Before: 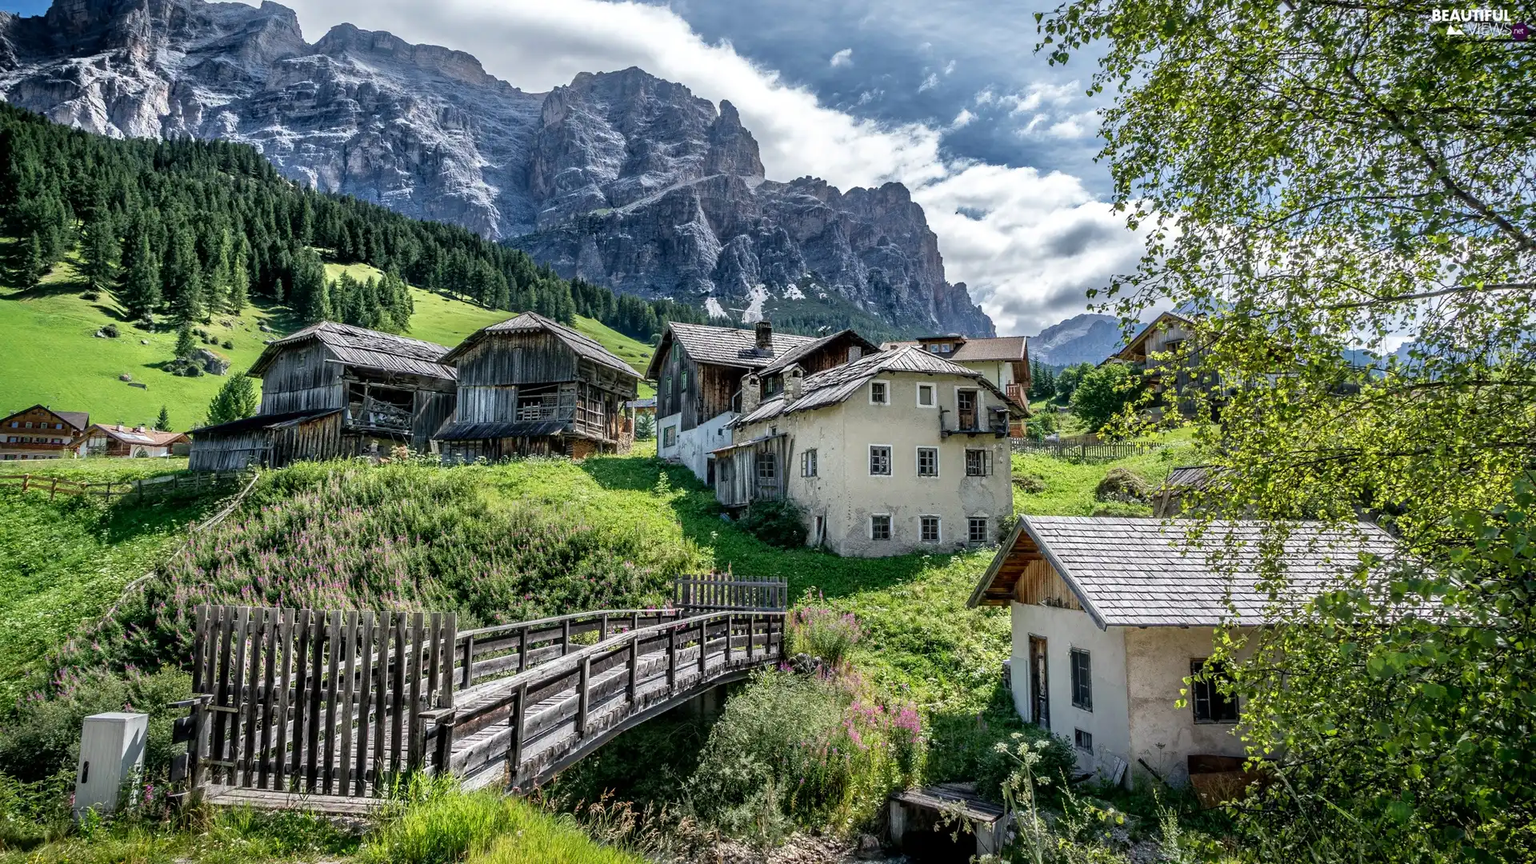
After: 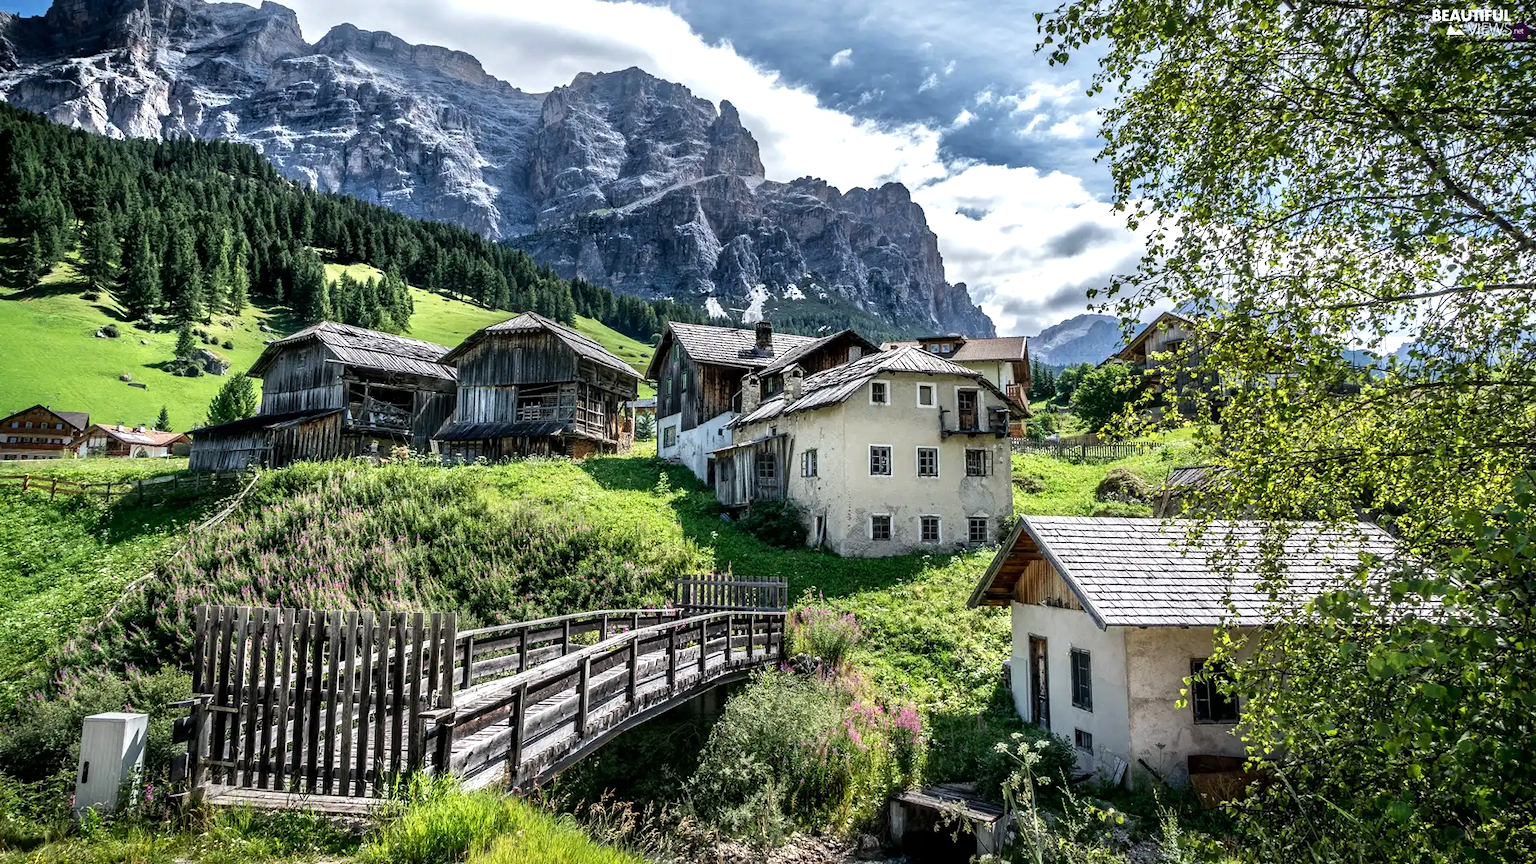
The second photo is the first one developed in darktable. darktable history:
tone equalizer: -8 EV -0.405 EV, -7 EV -0.382 EV, -6 EV -0.351 EV, -5 EV -0.23 EV, -3 EV 0.201 EV, -2 EV 0.353 EV, -1 EV 0.408 EV, +0 EV 0.441 EV, edges refinement/feathering 500, mask exposure compensation -1.57 EV, preserve details no
